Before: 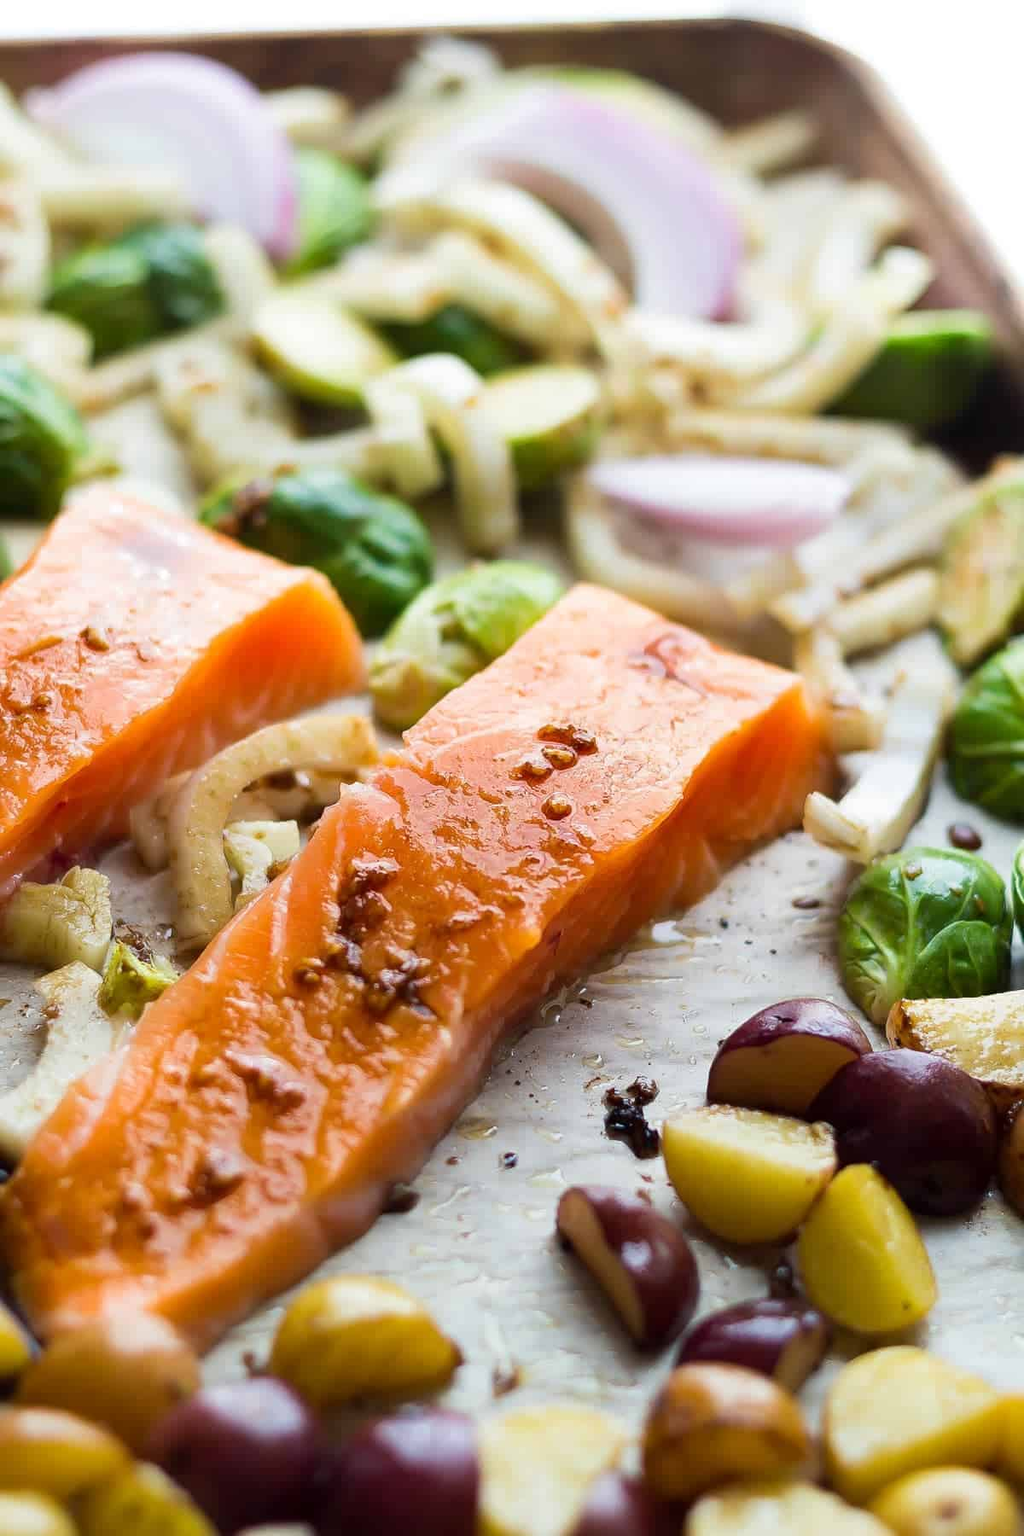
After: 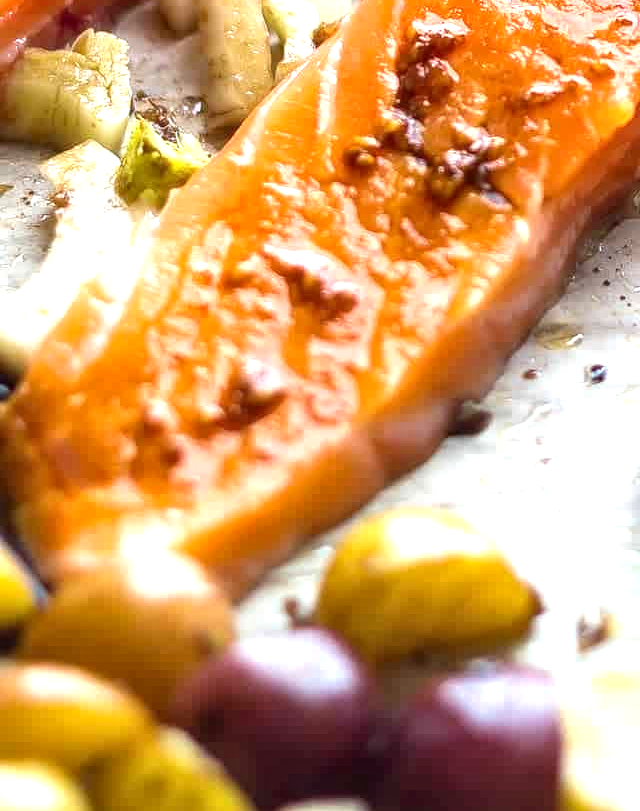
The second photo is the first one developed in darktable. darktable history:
crop and rotate: top 54.778%, right 46.61%, bottom 0.159%
local contrast: on, module defaults
exposure: exposure 0.935 EV, compensate highlight preservation false
